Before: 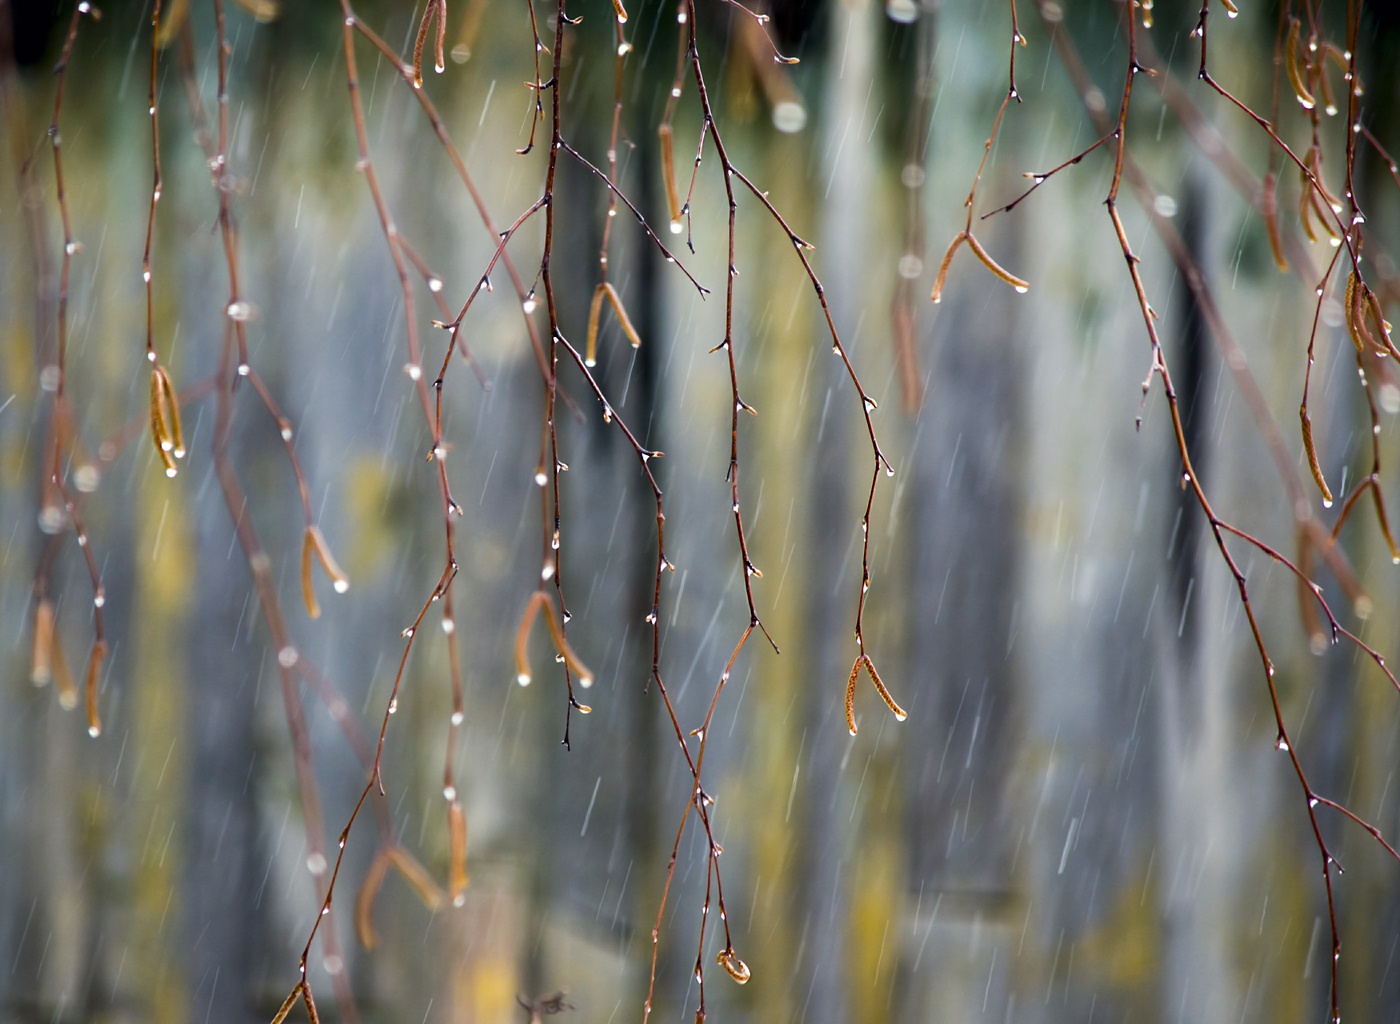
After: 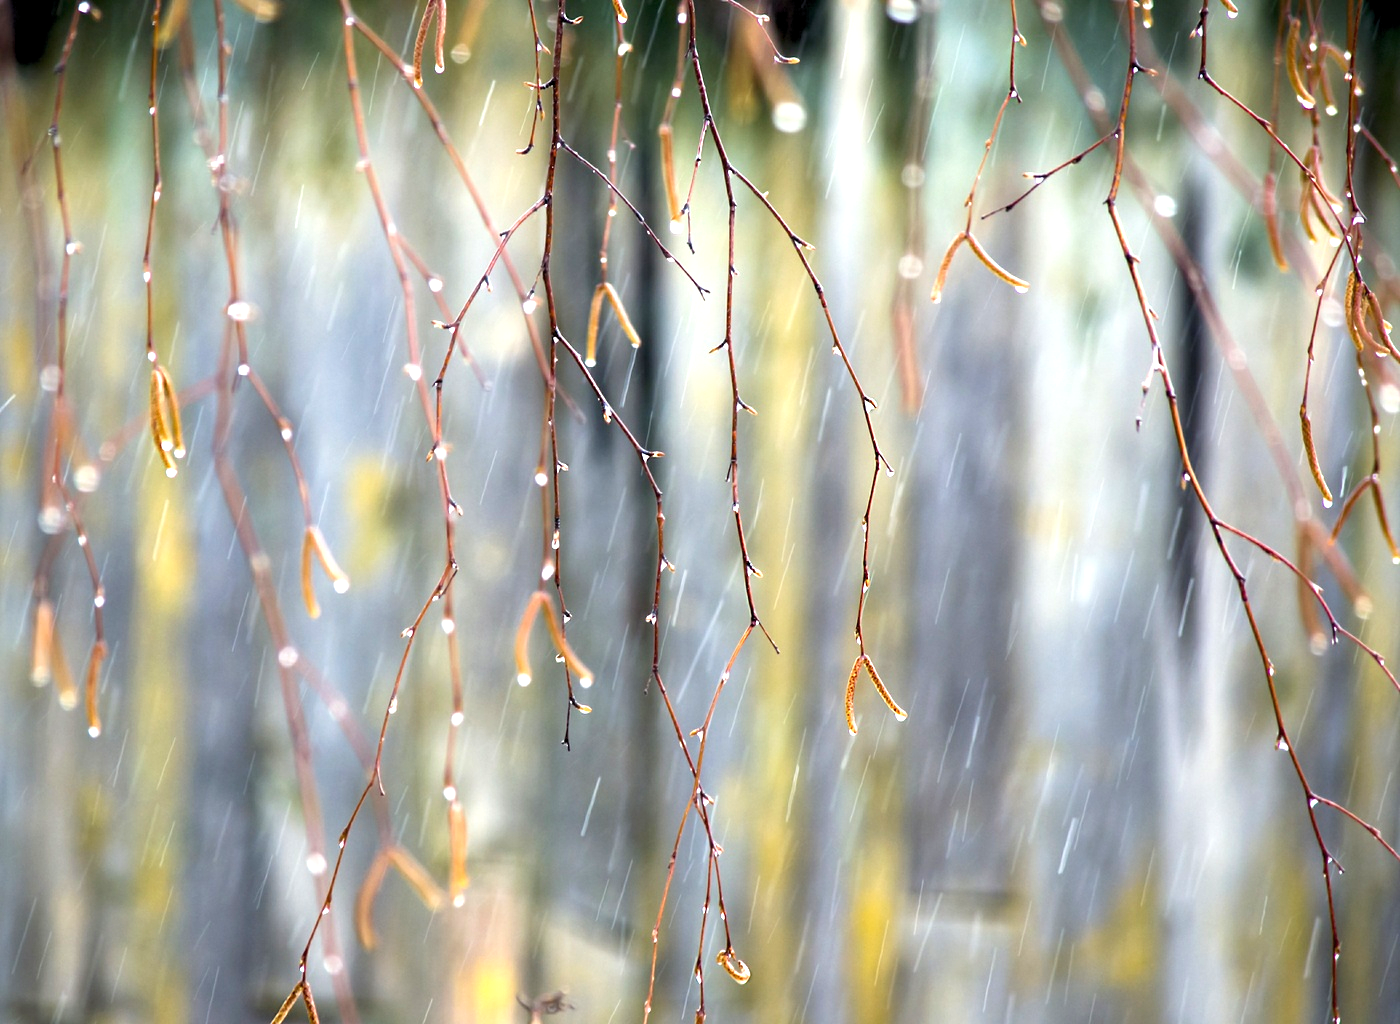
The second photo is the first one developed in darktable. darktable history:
levels: levels [0.018, 0.493, 1]
exposure: black level correction 0, exposure 1.101 EV, compensate highlight preservation false
